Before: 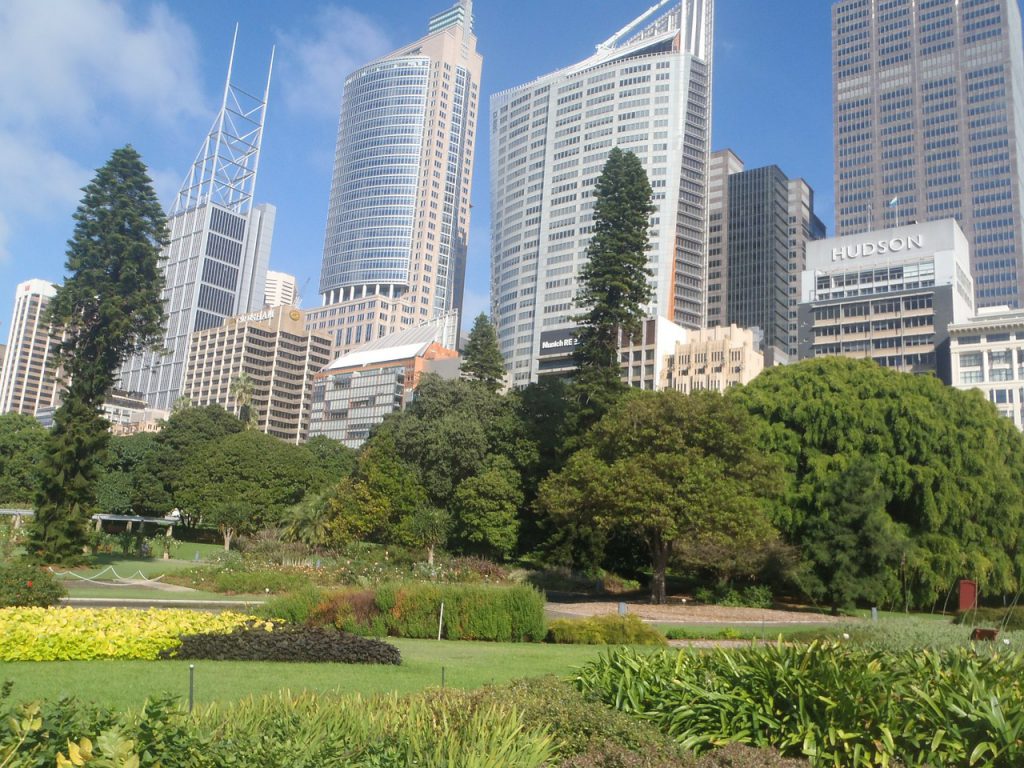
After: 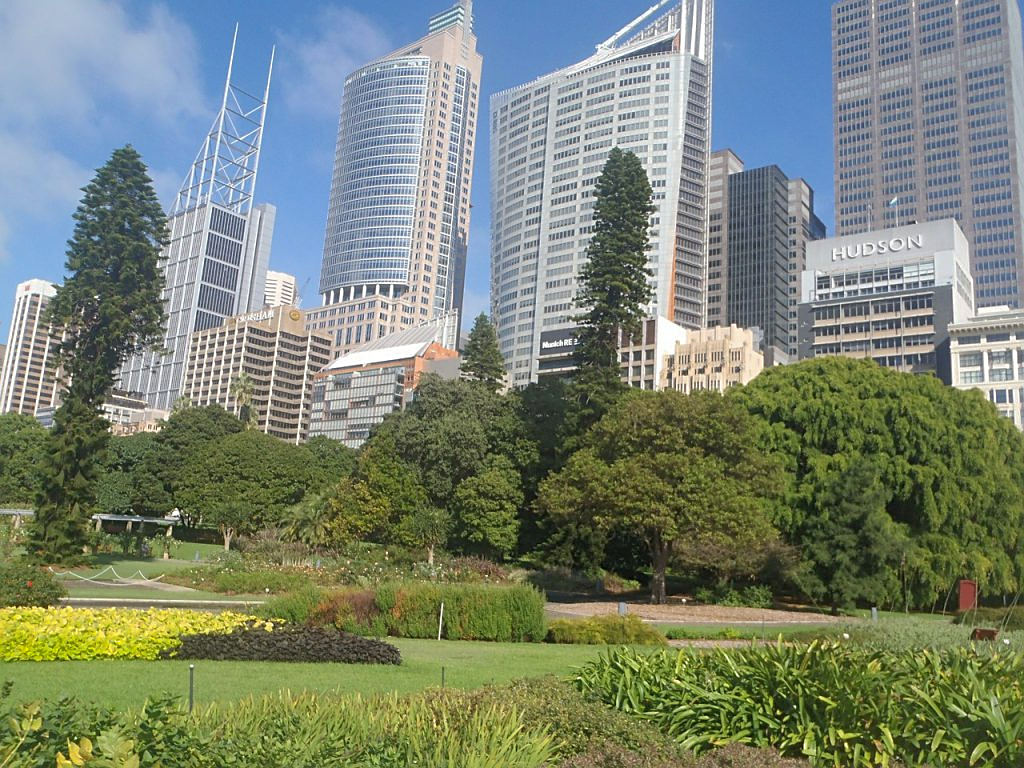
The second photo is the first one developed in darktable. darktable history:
shadows and highlights: on, module defaults
sharpen: on, module defaults
color correction: highlights b* -0.056
